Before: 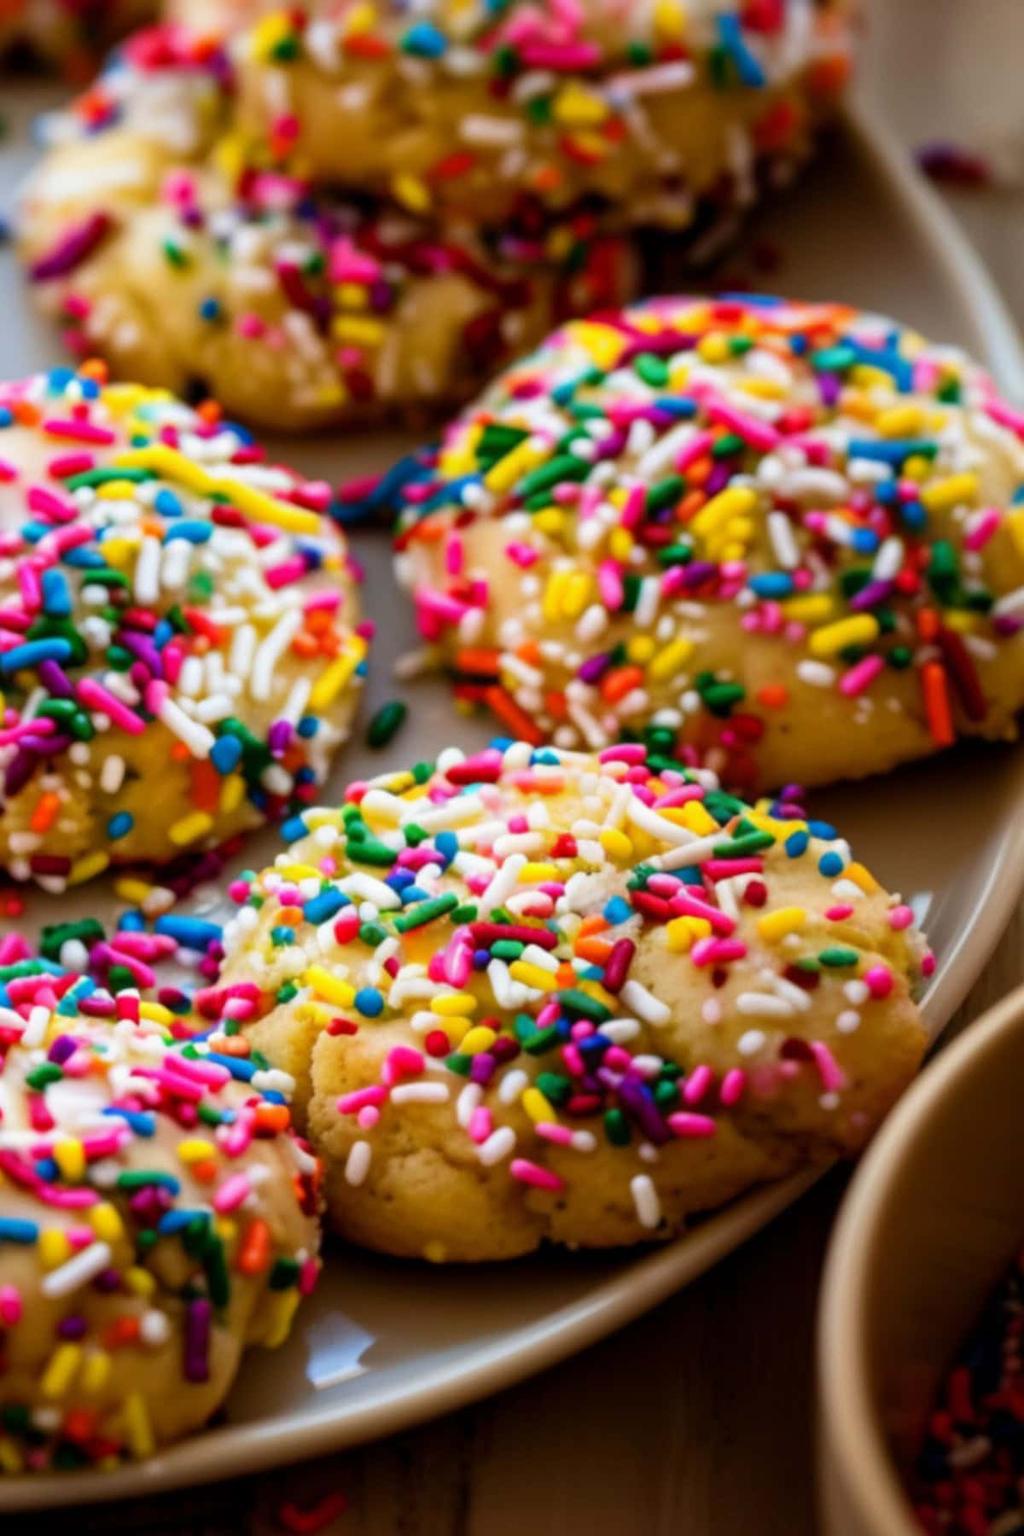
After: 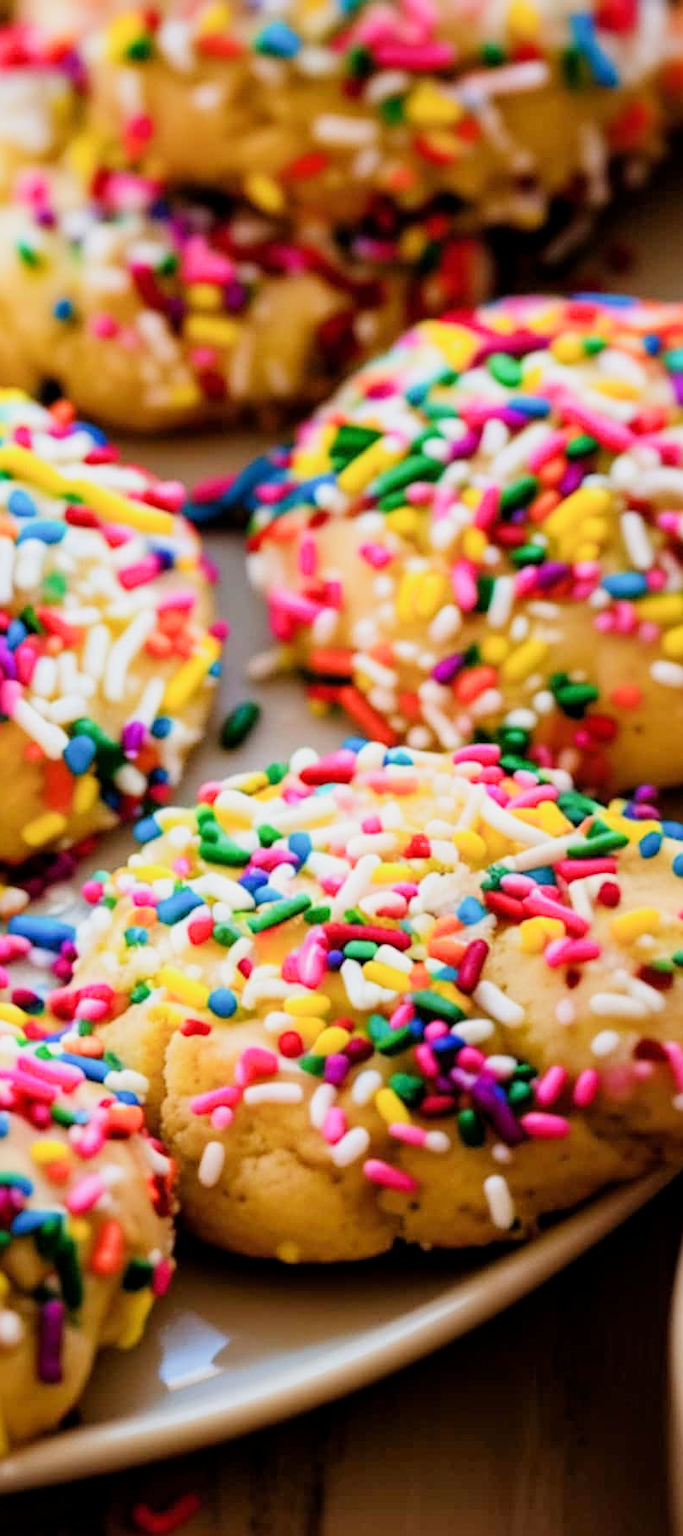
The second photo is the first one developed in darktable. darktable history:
exposure: exposure 0.949 EV, compensate highlight preservation false
crop and rotate: left 14.398%, right 18.93%
sharpen: on, module defaults
filmic rgb: black relative exposure -7.65 EV, white relative exposure 4.56 EV, hardness 3.61
